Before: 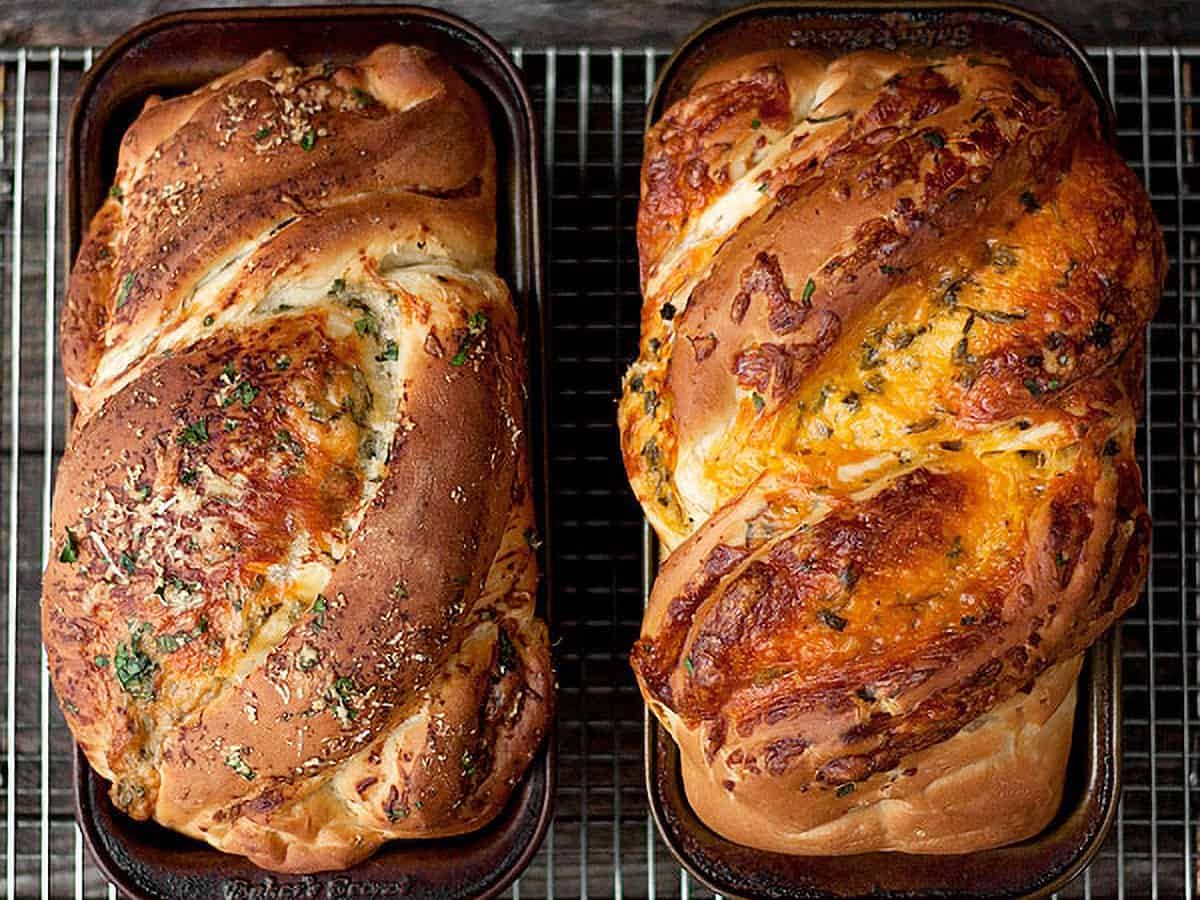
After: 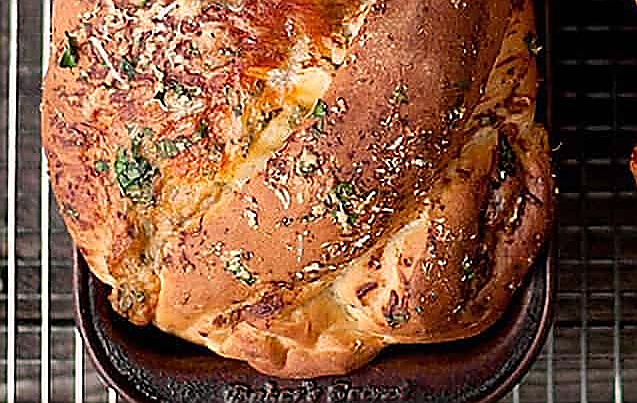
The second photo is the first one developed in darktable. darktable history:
crop and rotate: top 55.099%, right 46.878%, bottom 0.102%
color correction: highlights a* 6.92, highlights b* 3.84
sharpen: radius 1.373, amount 1.234, threshold 0.782
